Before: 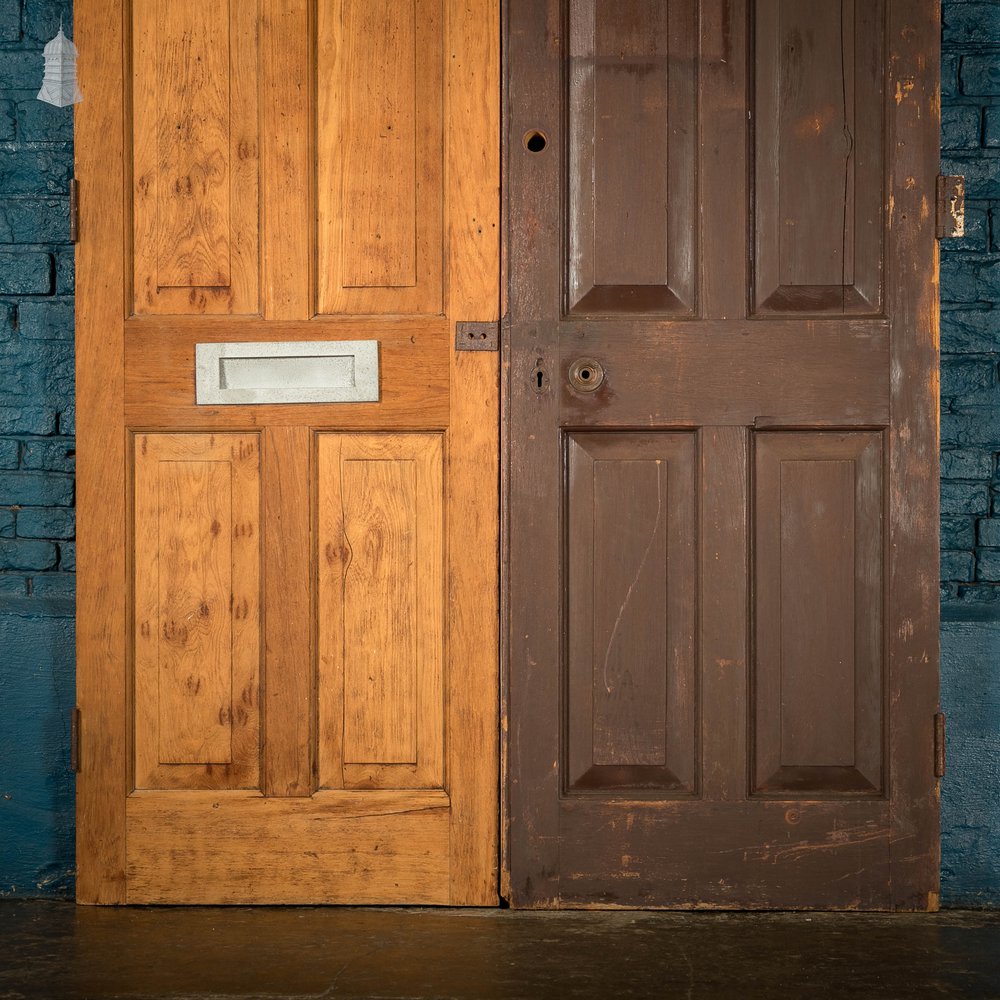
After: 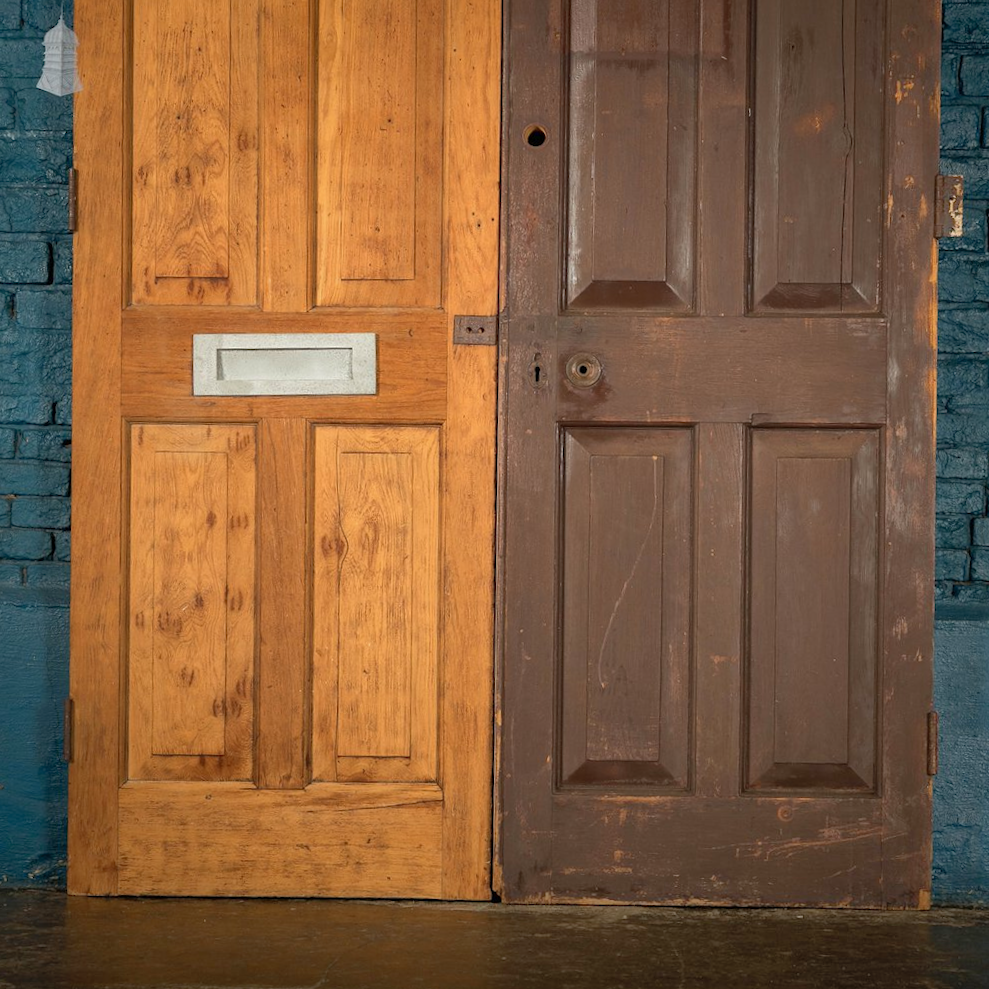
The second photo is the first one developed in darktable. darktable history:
crop and rotate: angle -2.38°
rotate and perspective: rotation -1.77°, lens shift (horizontal) 0.004, automatic cropping off
shadows and highlights: on, module defaults
white balance: emerald 1
